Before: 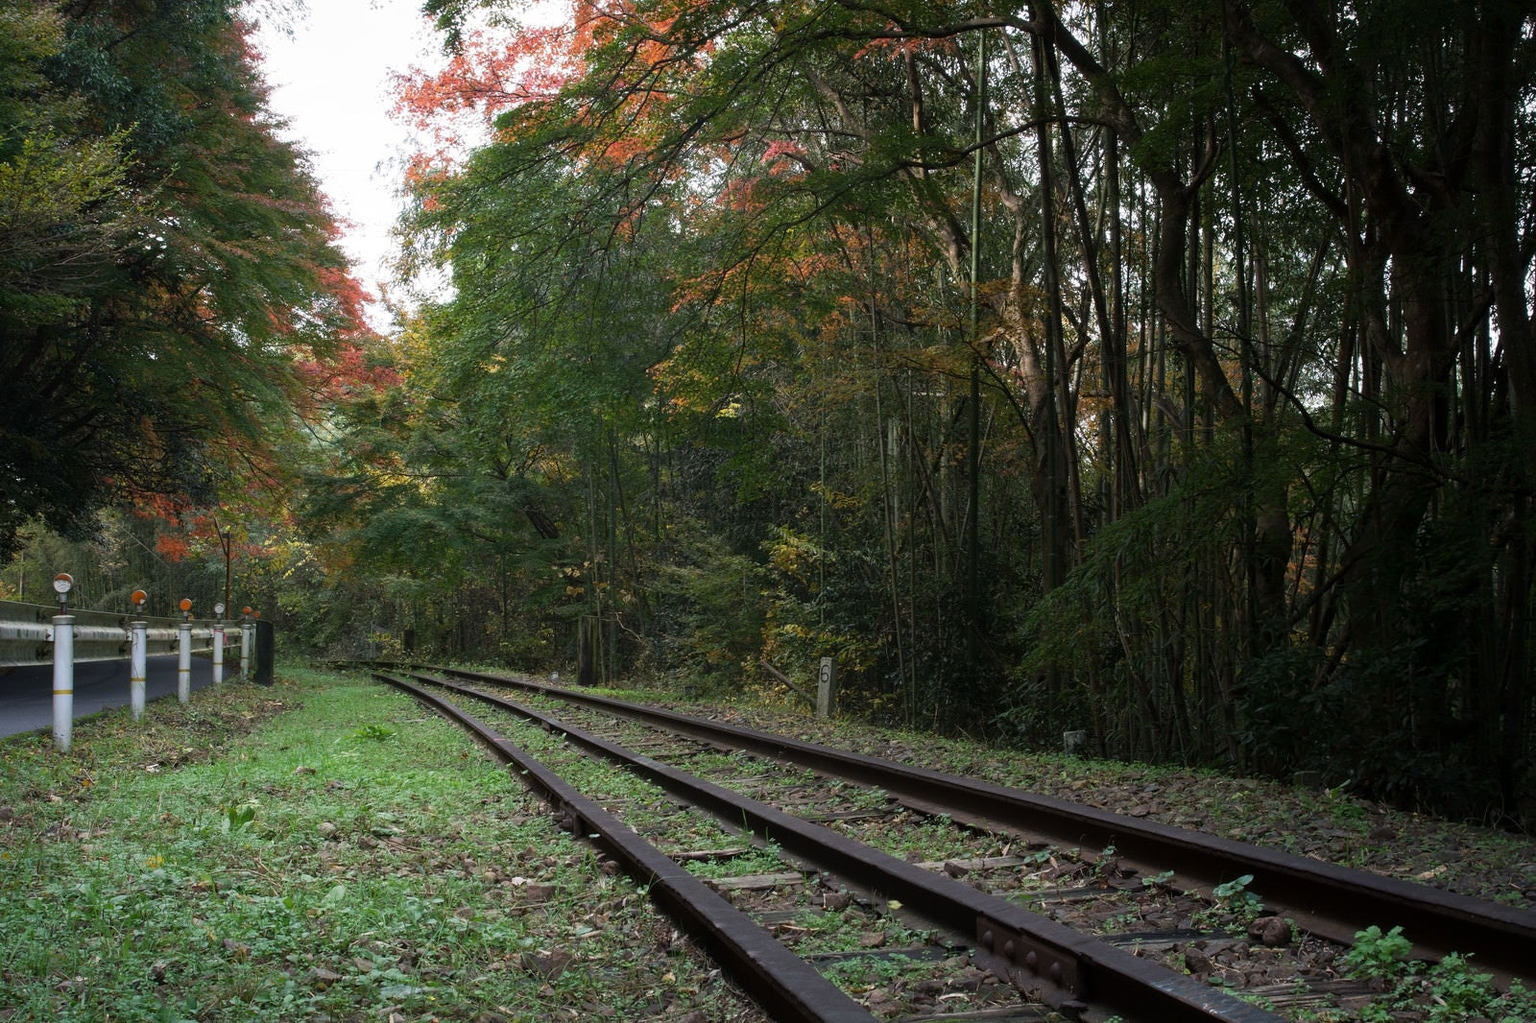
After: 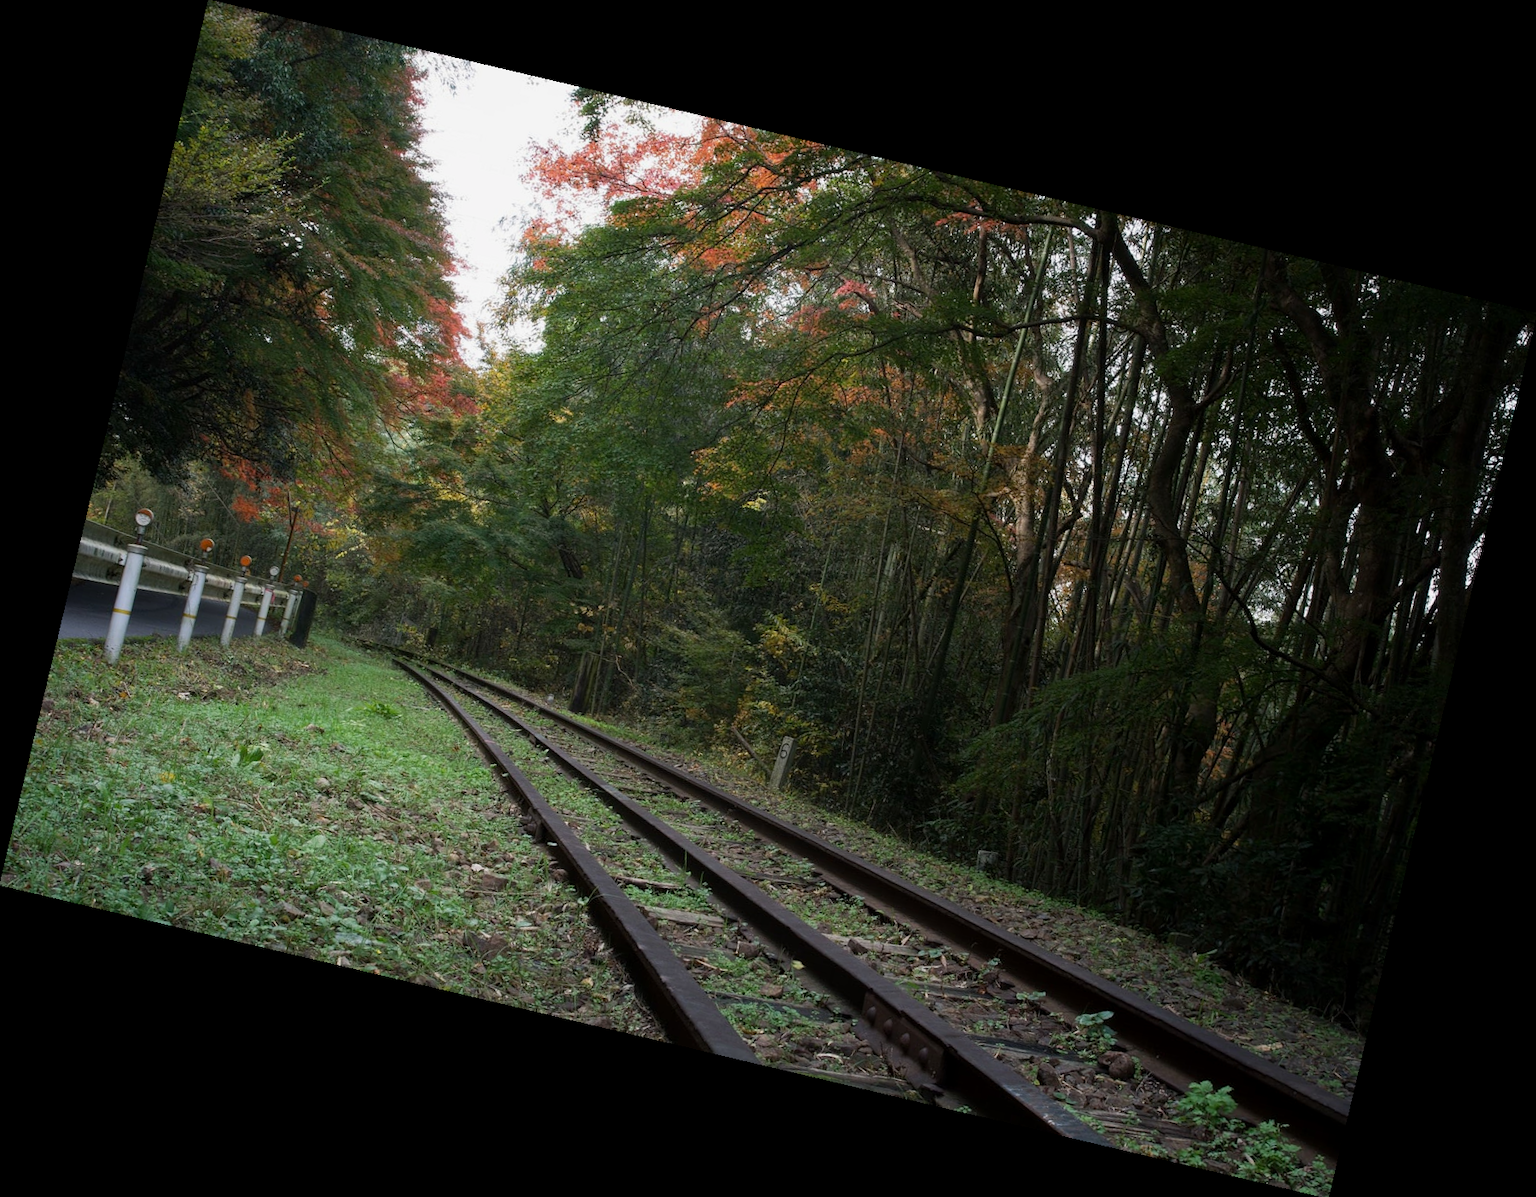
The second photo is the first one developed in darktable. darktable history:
rotate and perspective: rotation 13.27°, automatic cropping off
exposure: black level correction 0.001, exposure -0.125 EV, compensate exposure bias true, compensate highlight preservation false
